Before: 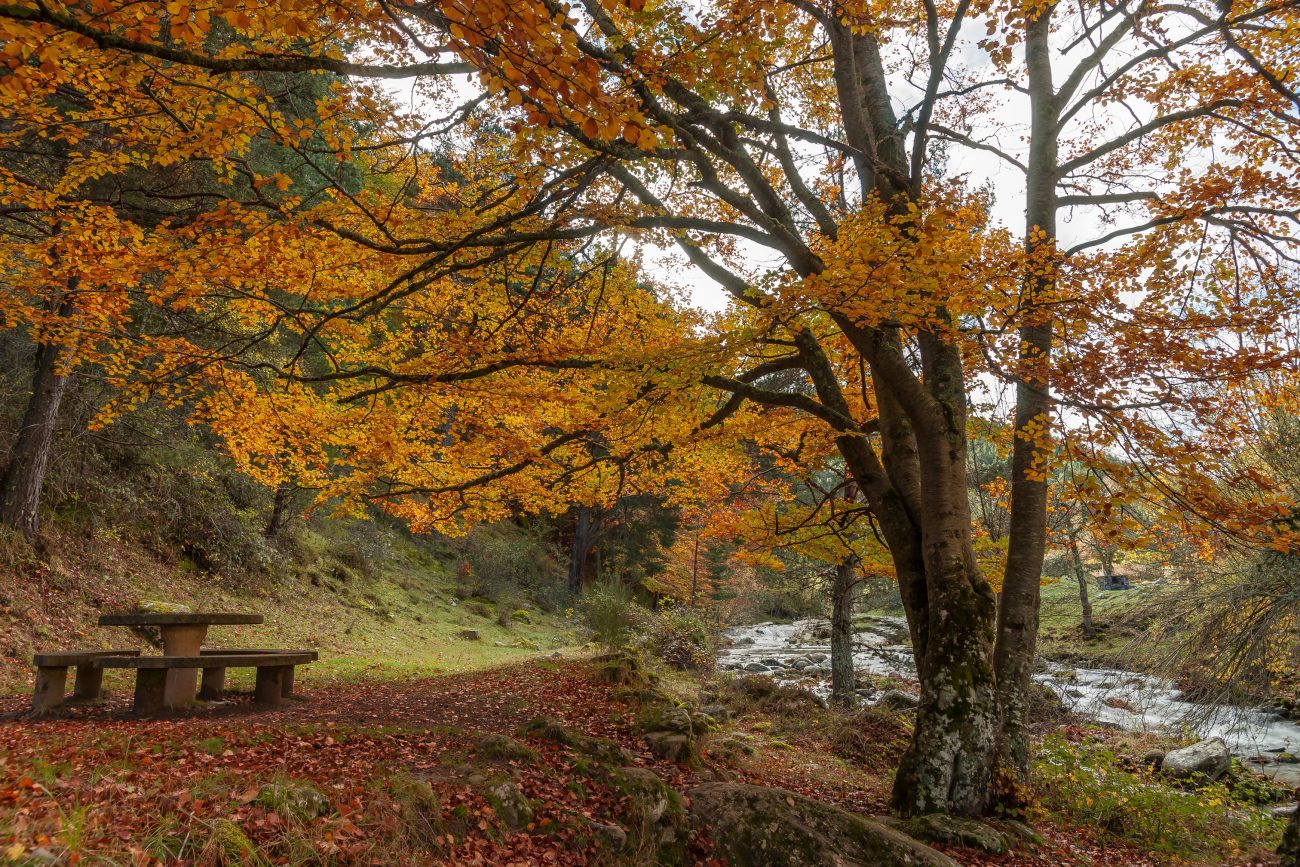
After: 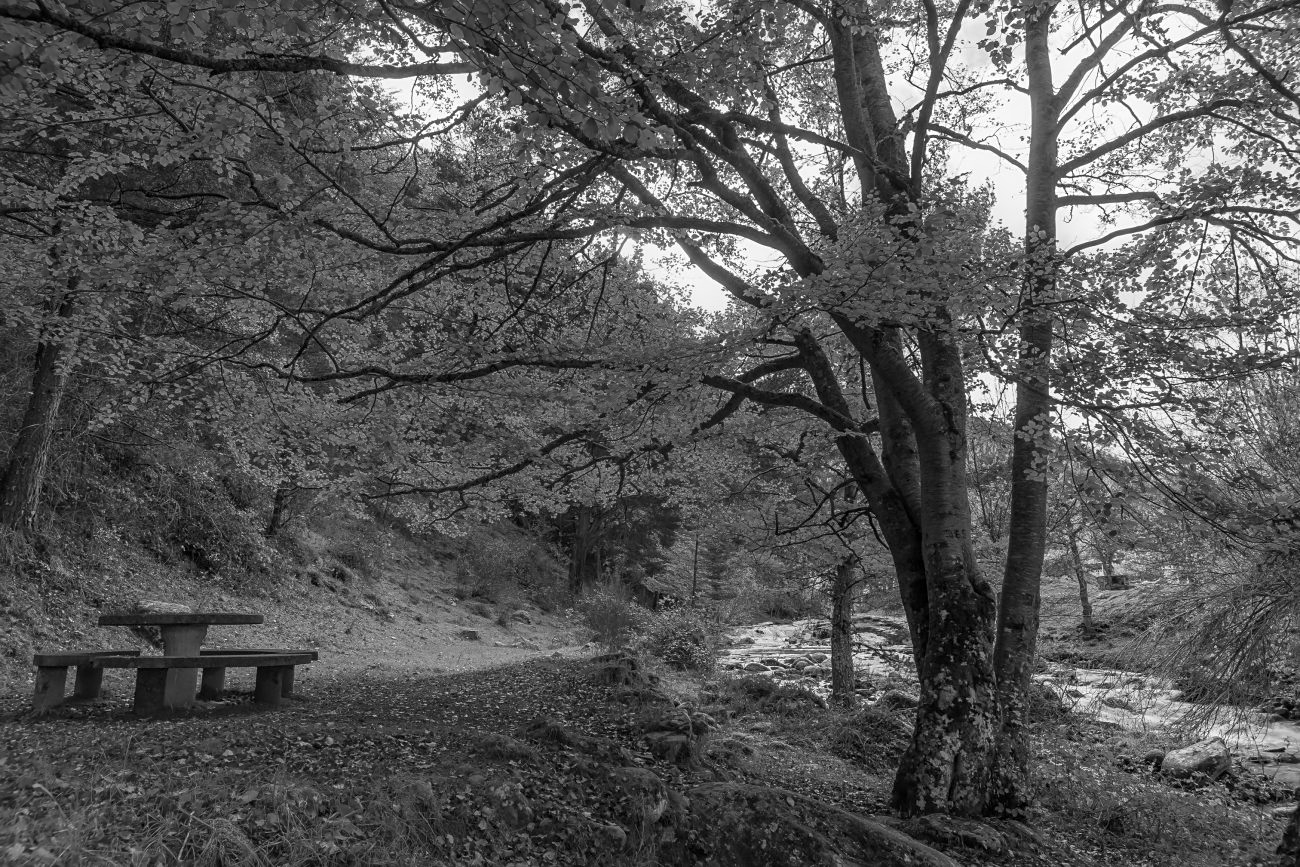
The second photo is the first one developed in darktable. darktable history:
monochrome: a -11.7, b 1.62, size 0.5, highlights 0.38
sharpen: amount 0.2
